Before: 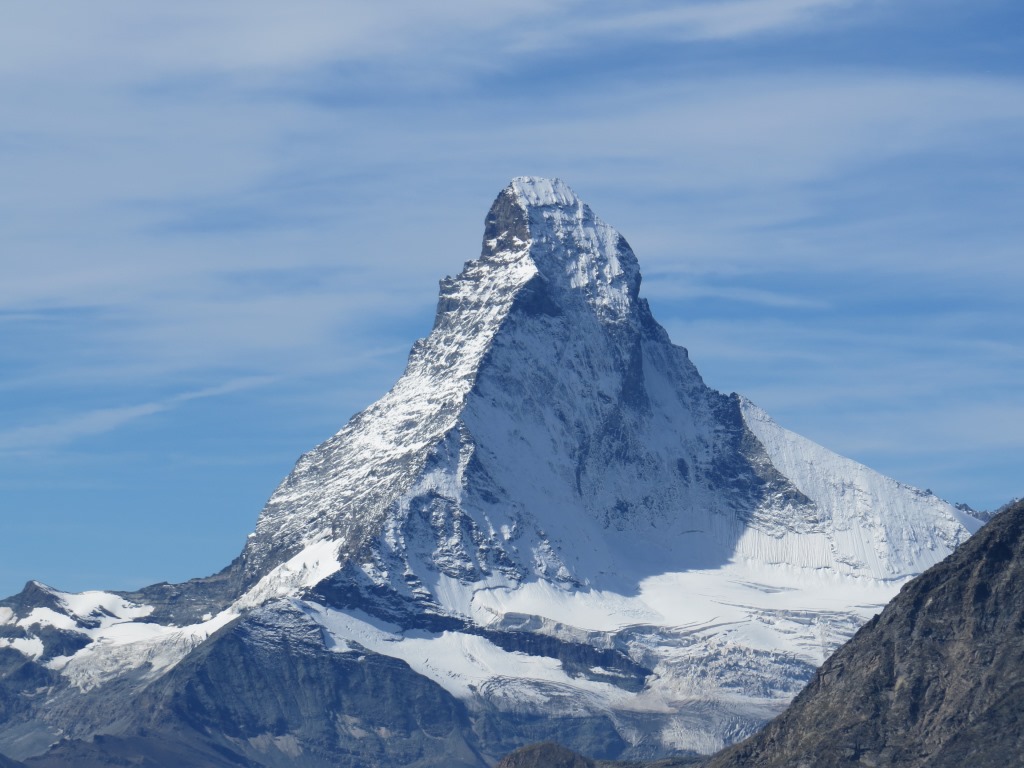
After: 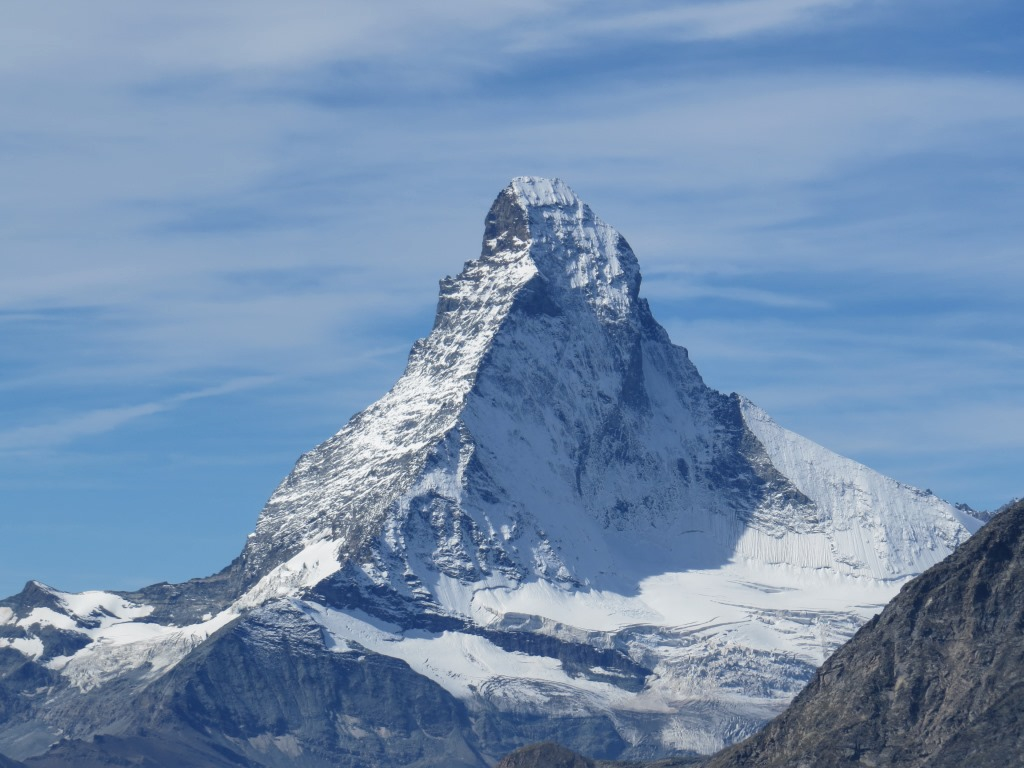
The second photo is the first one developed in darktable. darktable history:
shadows and highlights: shadows 20.96, highlights -37.16, soften with gaussian
local contrast: detail 110%
